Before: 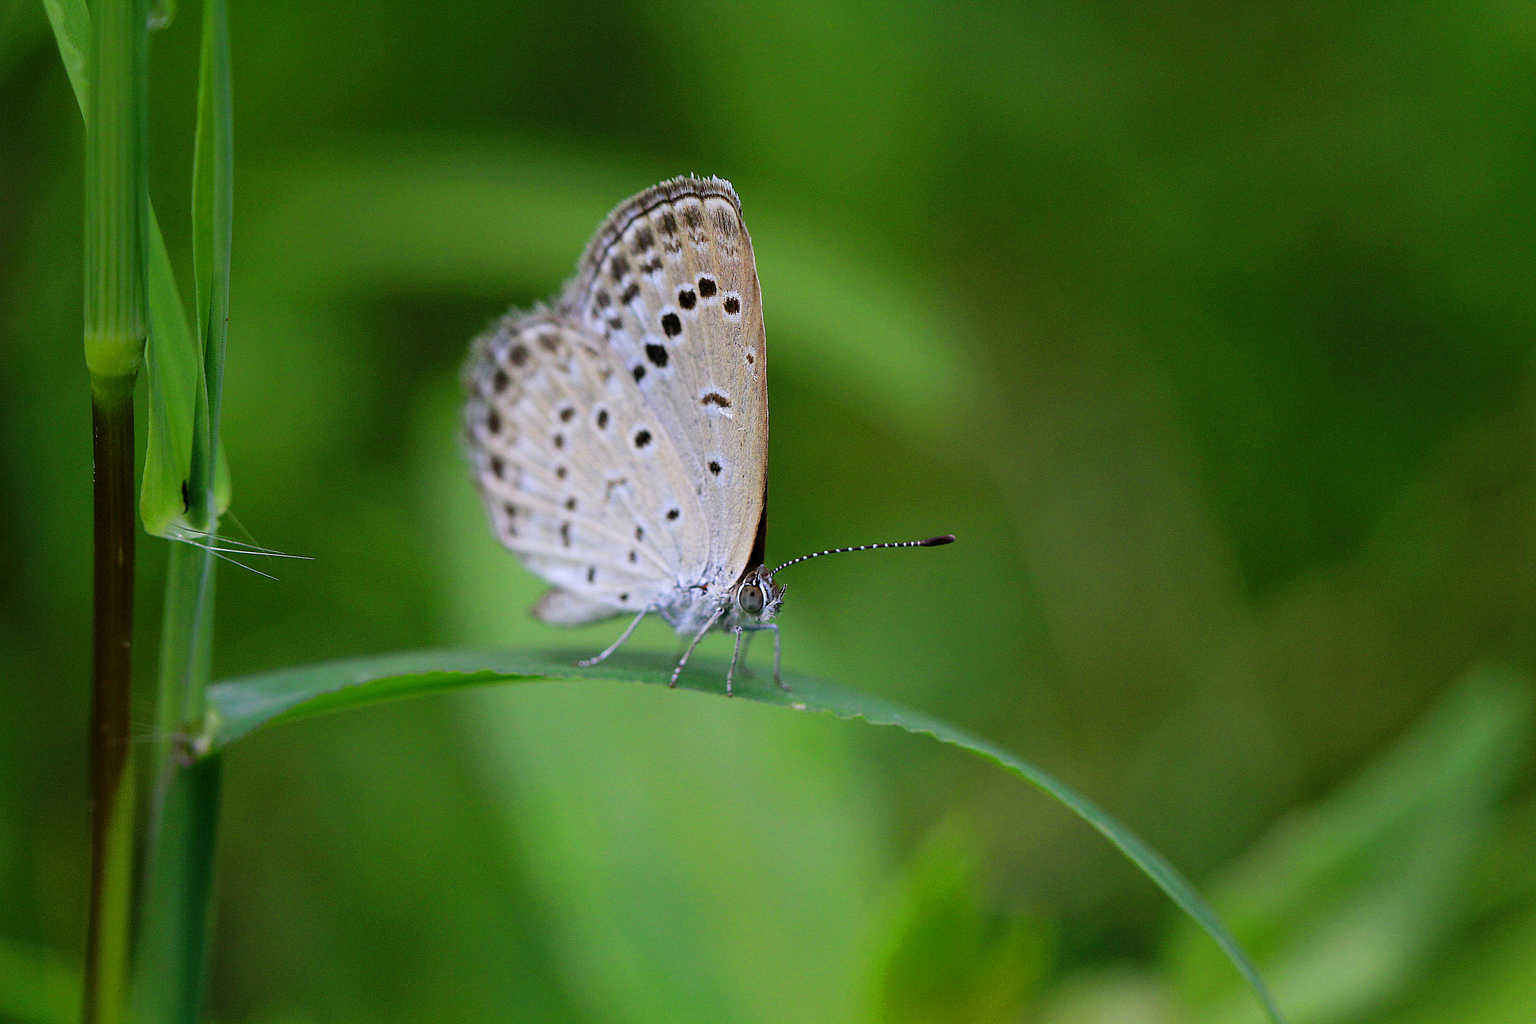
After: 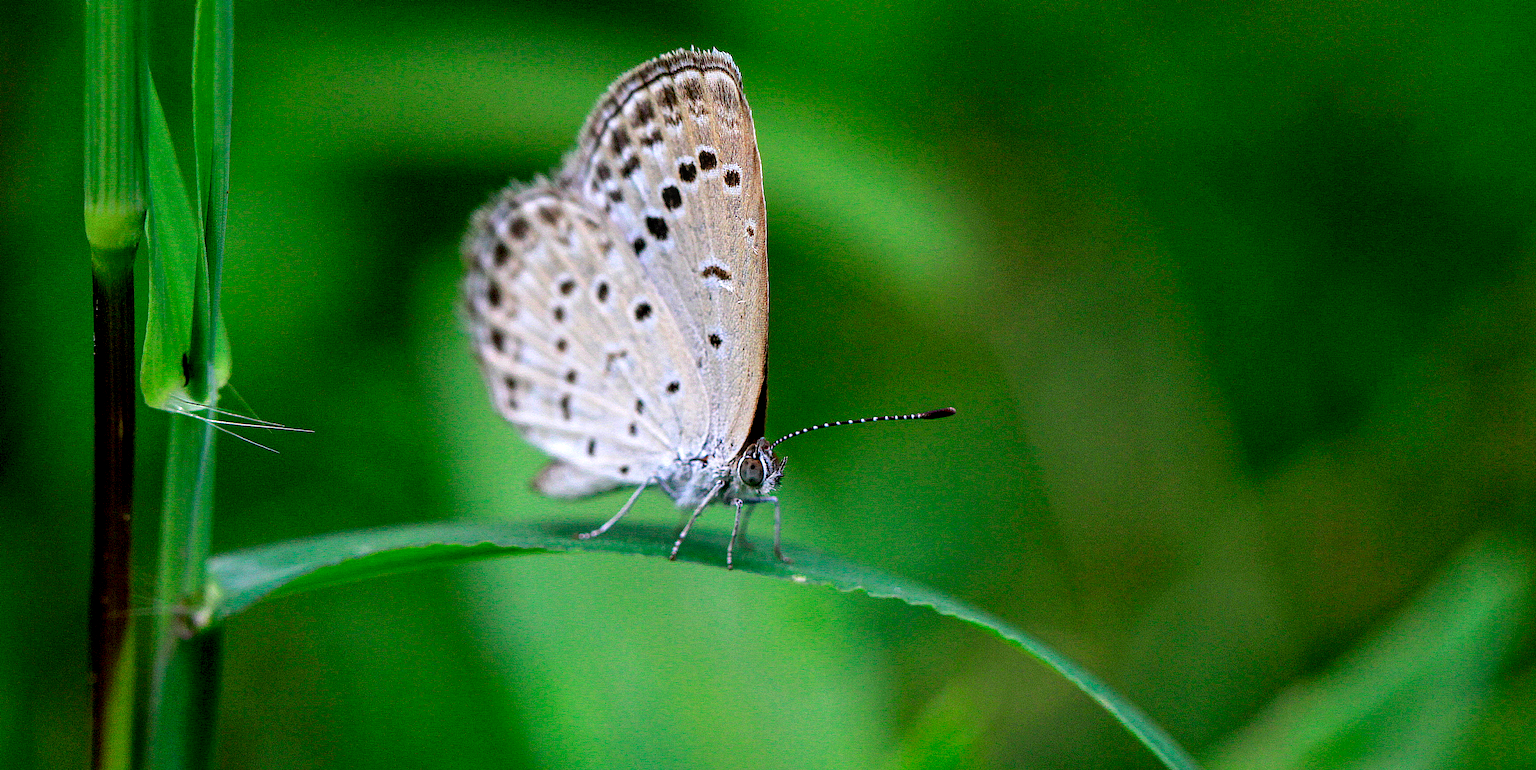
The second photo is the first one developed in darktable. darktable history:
local contrast: detail 160%
crop and rotate: top 12.478%, bottom 12.264%
